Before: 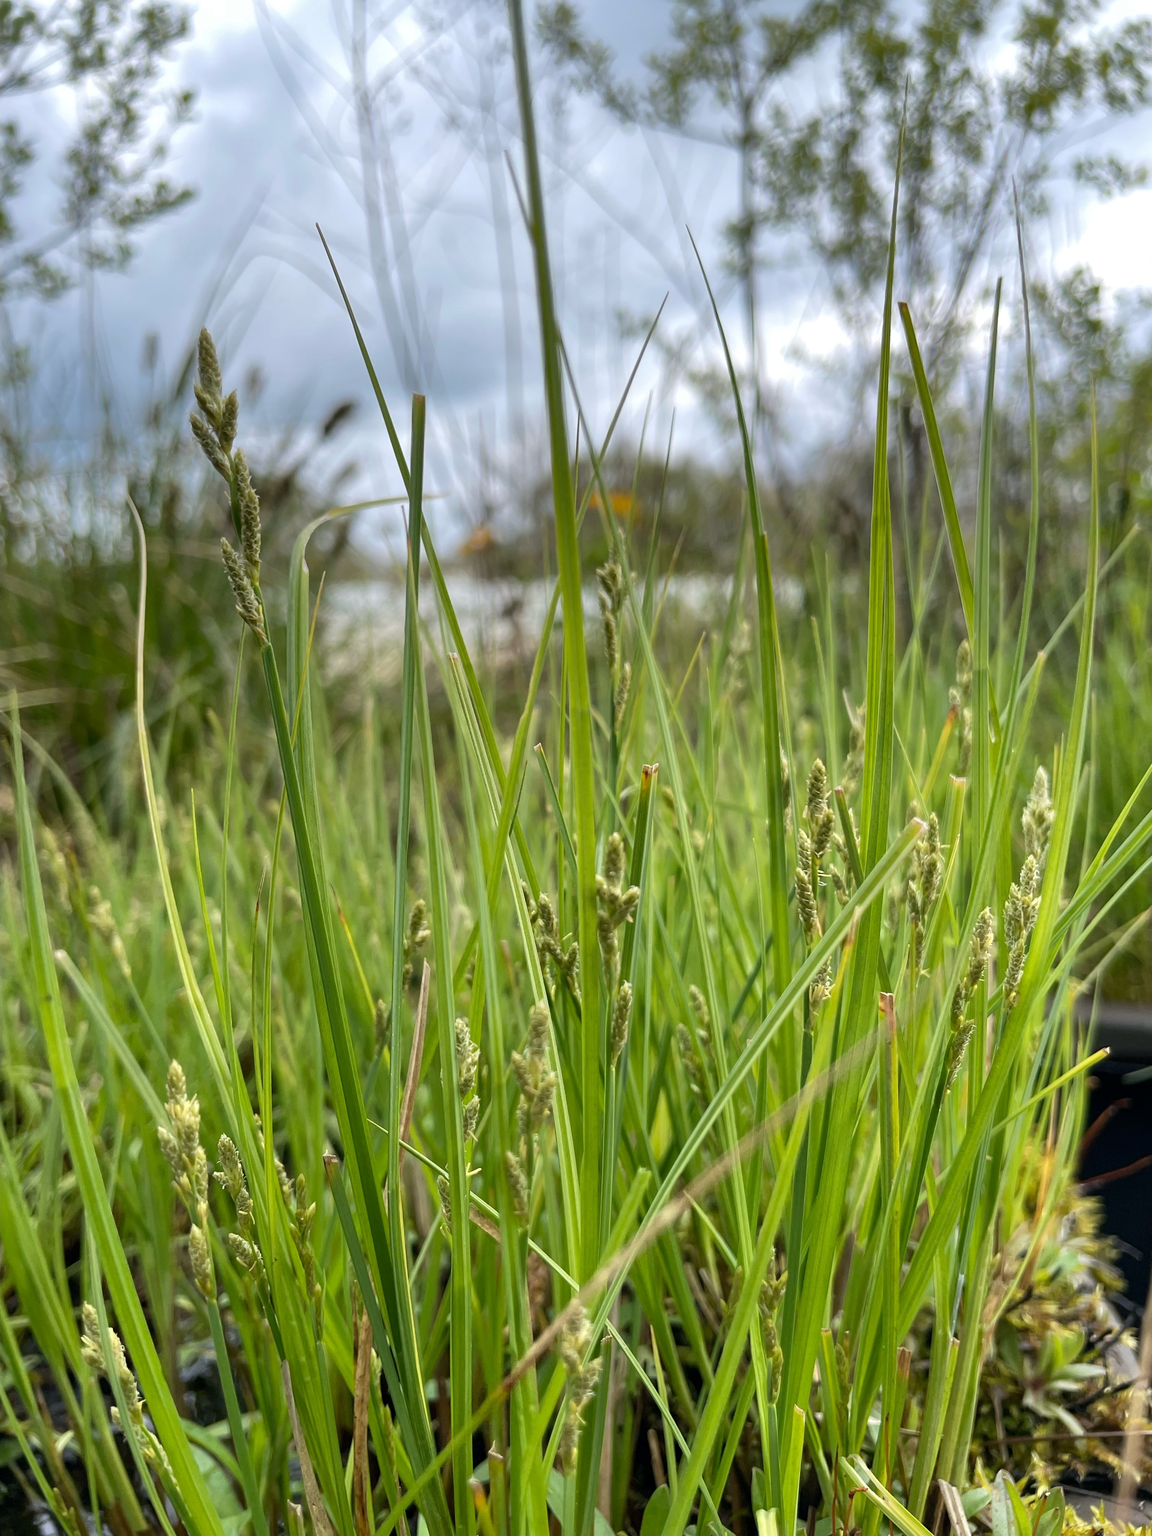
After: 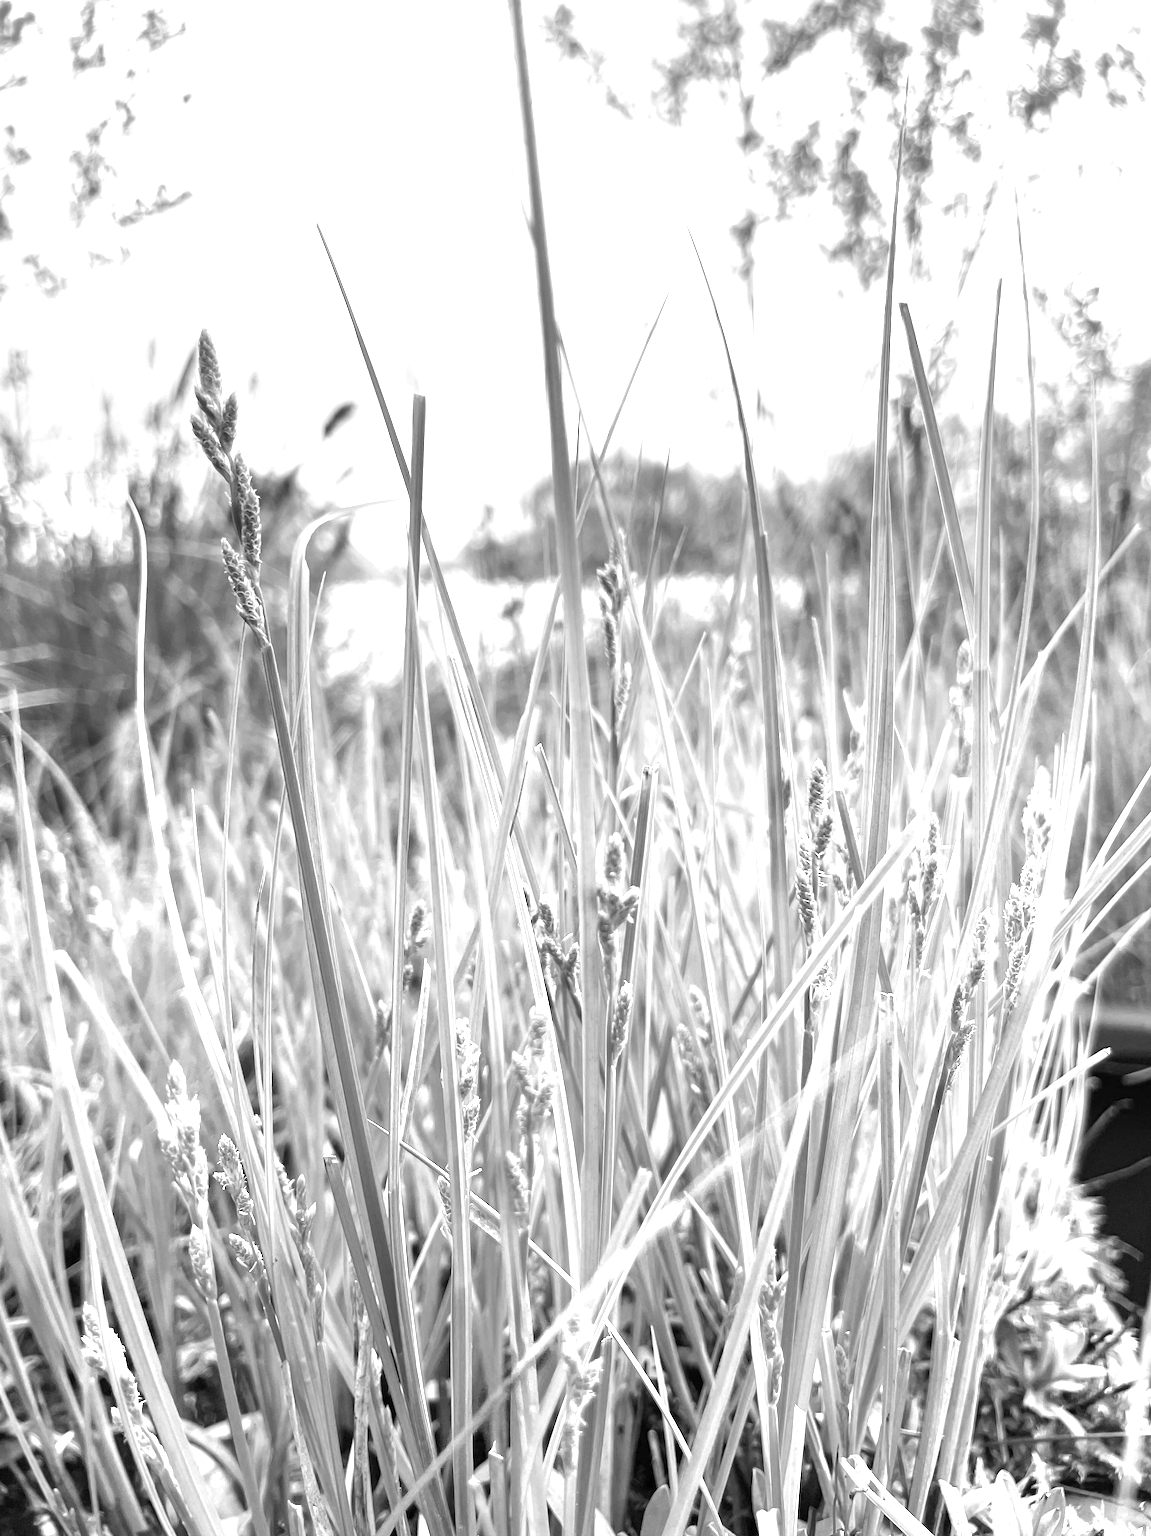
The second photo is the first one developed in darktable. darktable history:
exposure: black level correction 0, exposure 1.7 EV, compensate exposure bias true, compensate highlight preservation false
color balance rgb: linear chroma grading › shadows 32%, linear chroma grading › global chroma -2%, linear chroma grading › mid-tones 4%, perceptual saturation grading › global saturation -2%, perceptual saturation grading › highlights -8%, perceptual saturation grading › mid-tones 8%, perceptual saturation grading › shadows 4%, perceptual brilliance grading › highlights 8%, perceptual brilliance grading › mid-tones 4%, perceptual brilliance grading › shadows 2%, global vibrance 16%, saturation formula JzAzBz (2021)
color calibration: output gray [0.28, 0.41, 0.31, 0], gray › normalize channels true, illuminant same as pipeline (D50), adaptation XYZ, x 0.346, y 0.359, gamut compression 0
